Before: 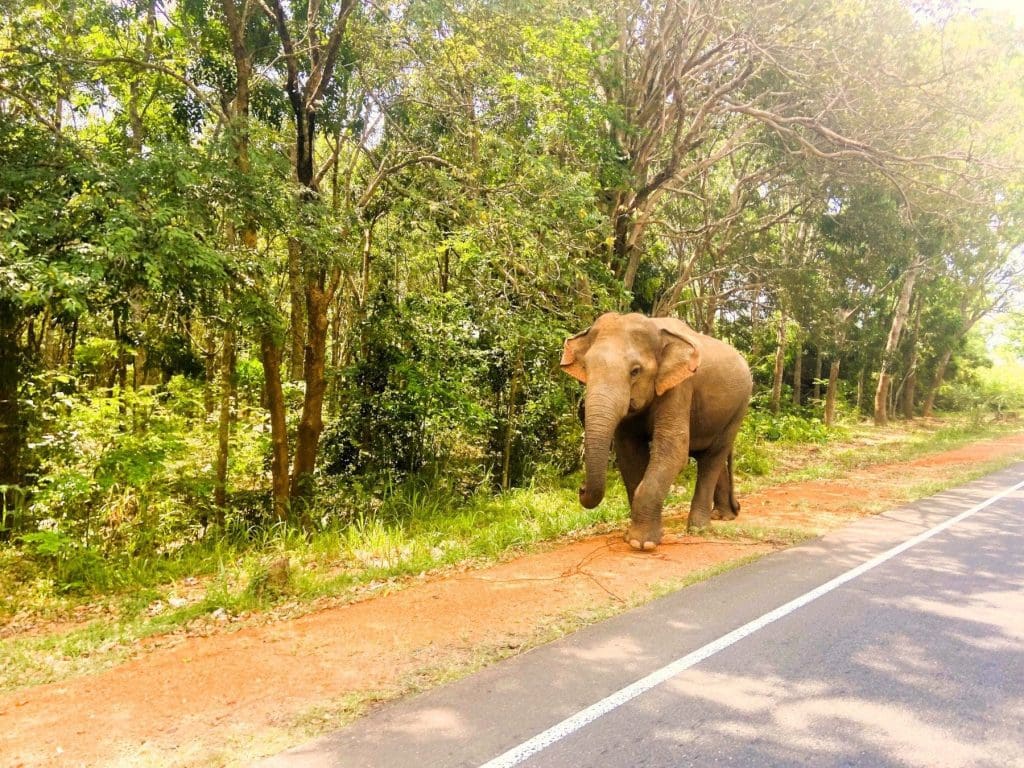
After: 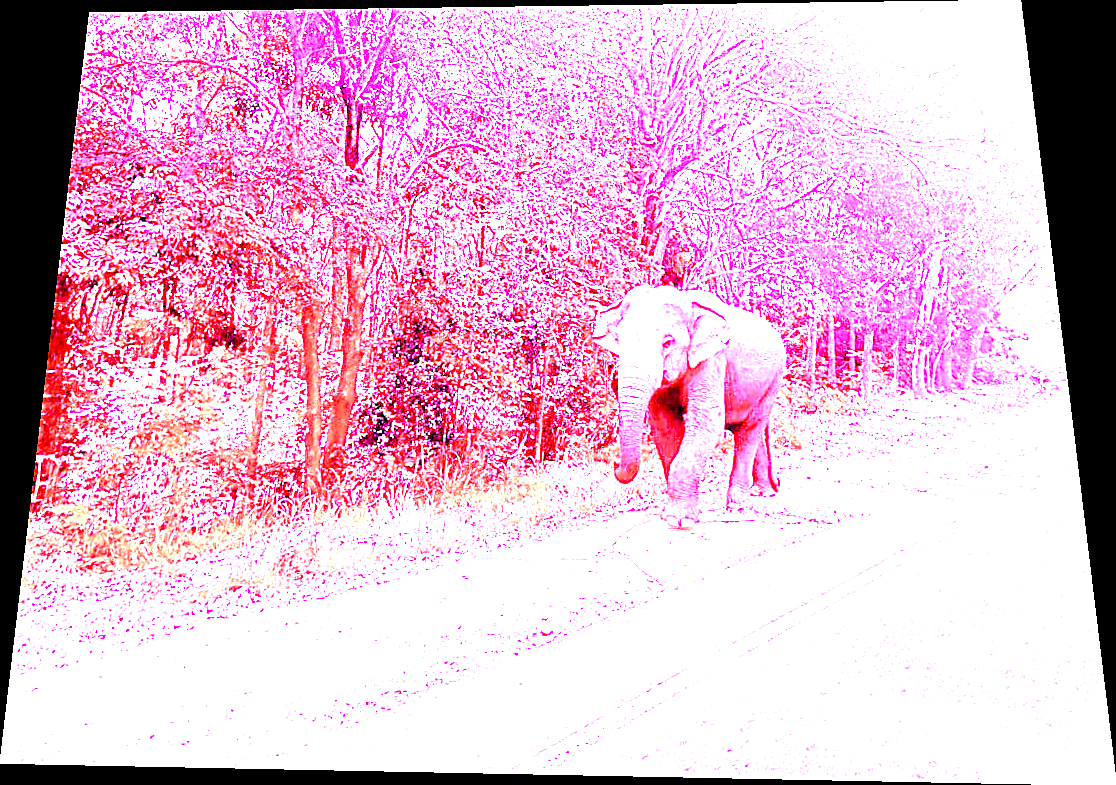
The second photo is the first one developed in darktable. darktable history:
color balance rgb: perceptual saturation grading › global saturation 20%, perceptual saturation grading › highlights -25%, perceptual saturation grading › shadows 50%
white balance: red 8, blue 8
rotate and perspective: rotation 0.128°, lens shift (vertical) -0.181, lens shift (horizontal) -0.044, shear 0.001, automatic cropping off
sharpen: on, module defaults
